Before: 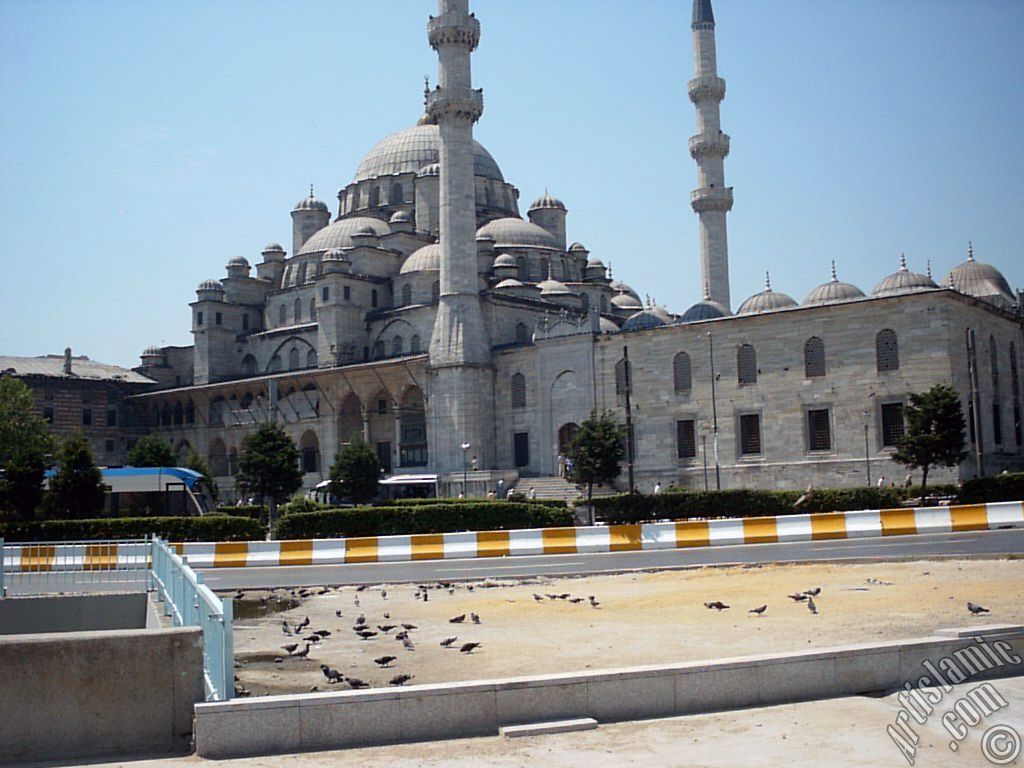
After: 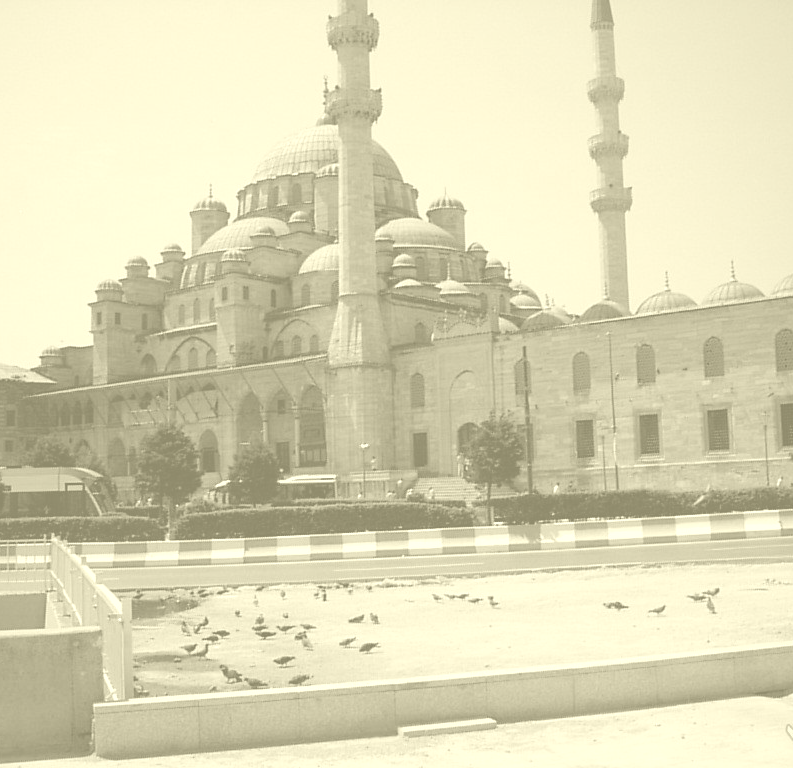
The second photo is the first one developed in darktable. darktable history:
colorize: hue 43.2°, saturation 40%, version 1
crop: left 9.88%, right 12.664%
